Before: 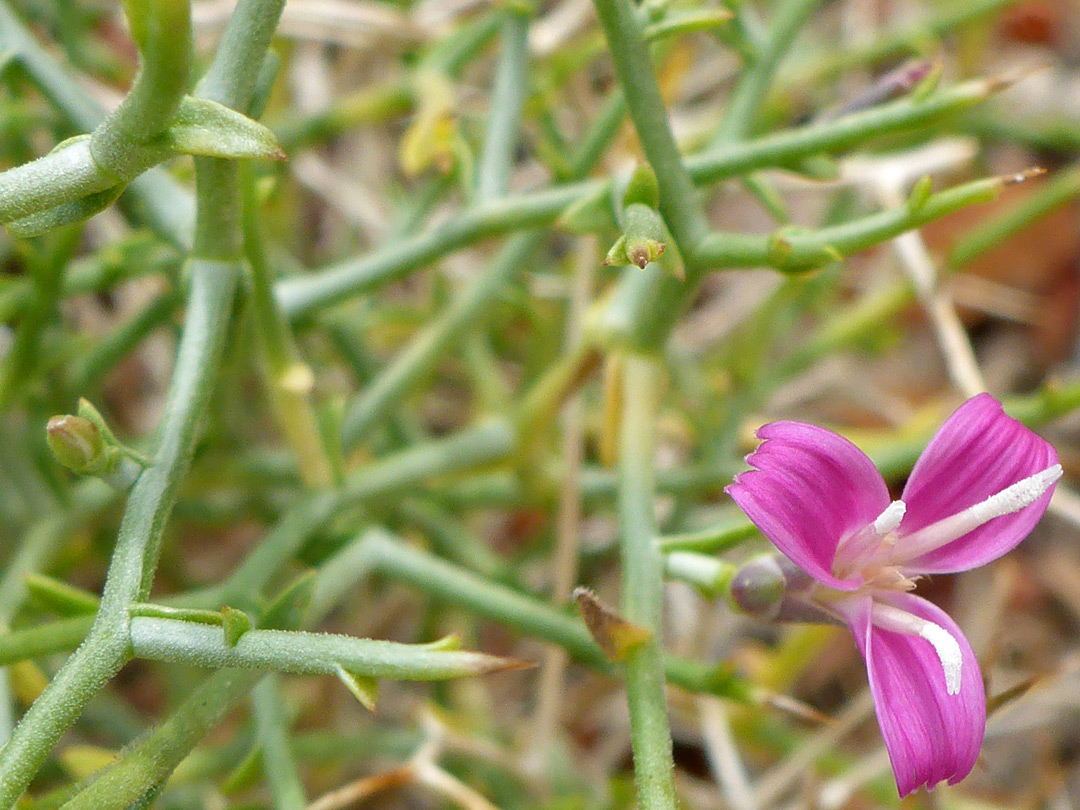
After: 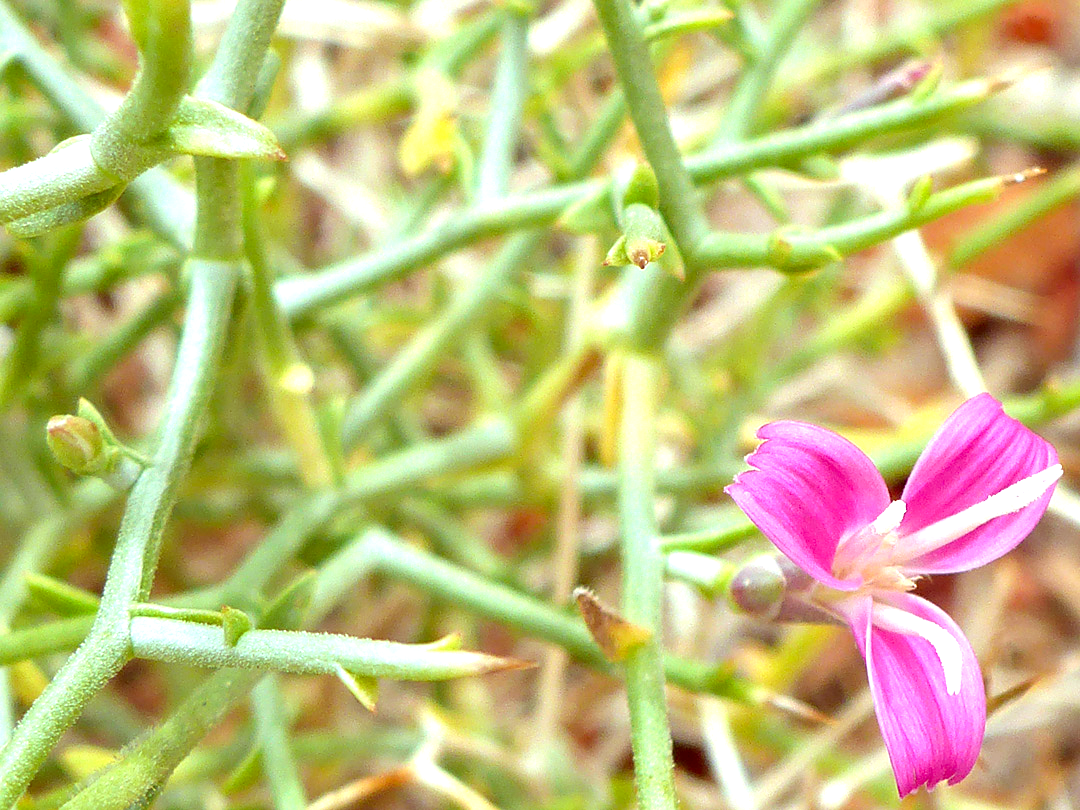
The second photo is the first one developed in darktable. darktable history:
color correction: highlights a* -6.96, highlights b* -0.173, shadows a* 20.86, shadows b* 11.06
sharpen: amount 0.214
exposure: black level correction 0, exposure 1 EV, compensate highlight preservation false
